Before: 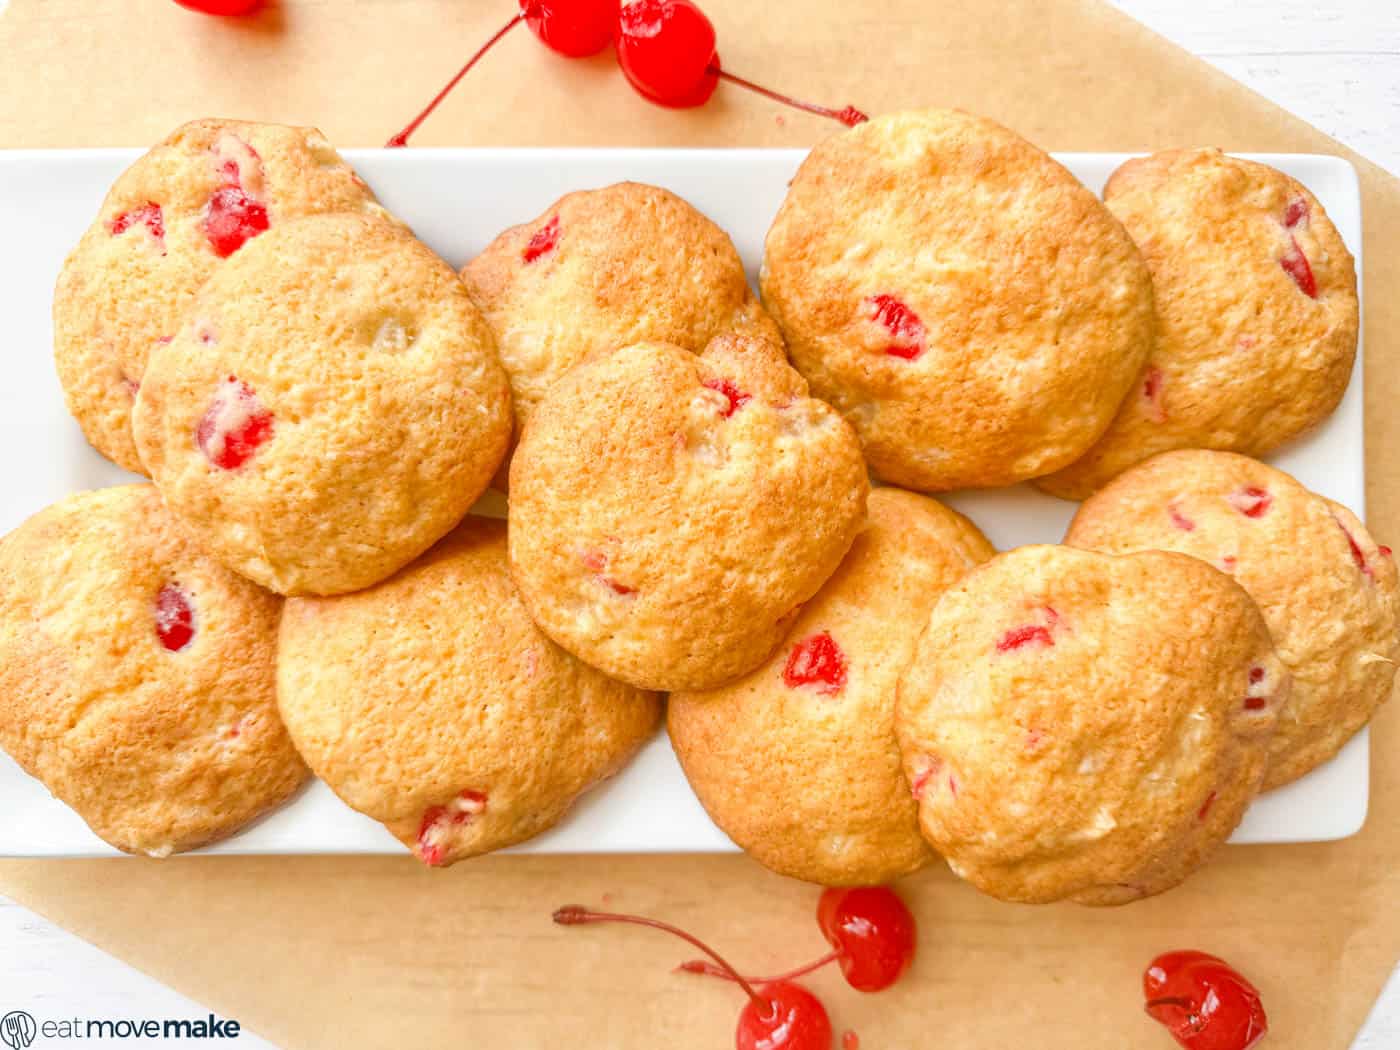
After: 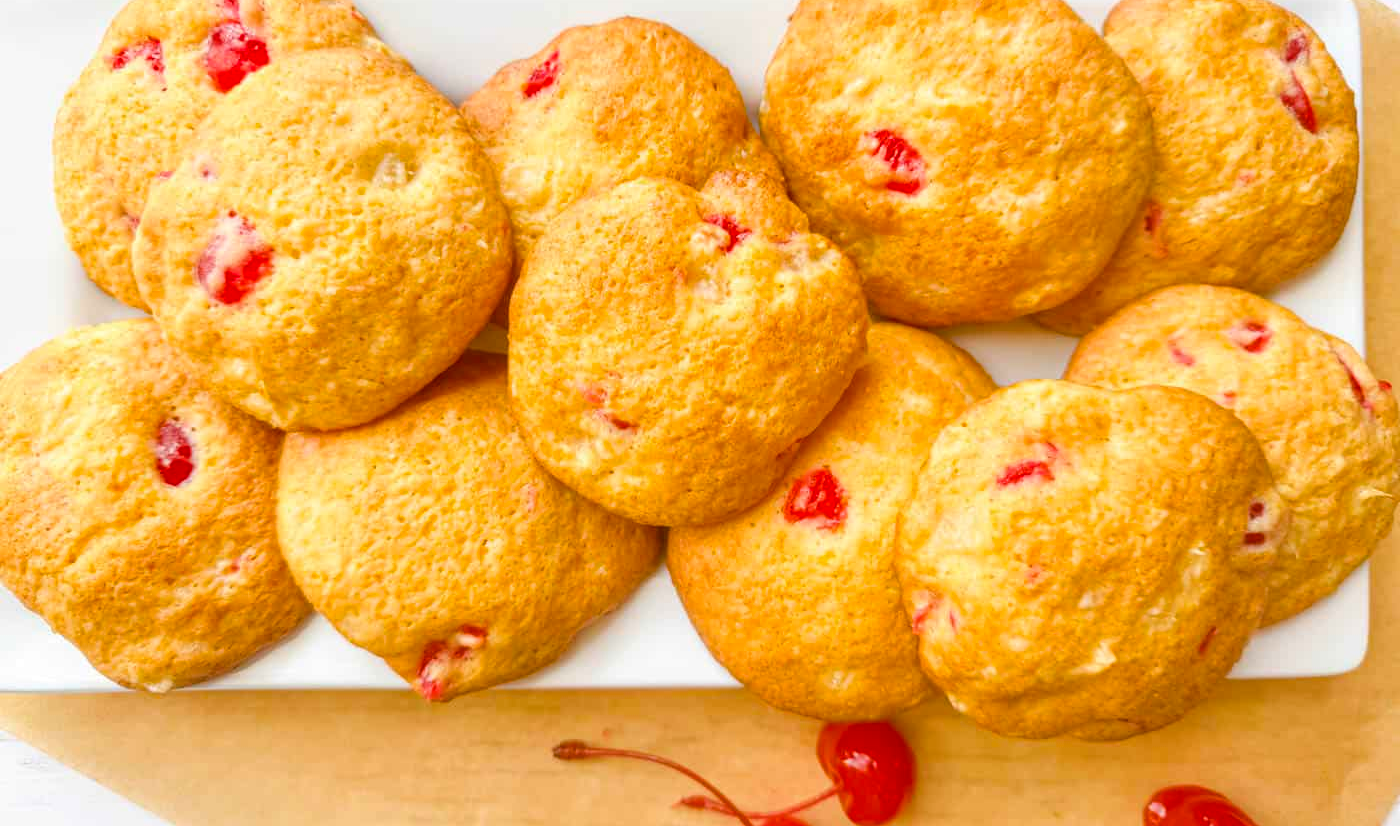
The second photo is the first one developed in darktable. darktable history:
color balance rgb: perceptual saturation grading › global saturation 20%, global vibrance 20%
crop and rotate: top 15.774%, bottom 5.506%
